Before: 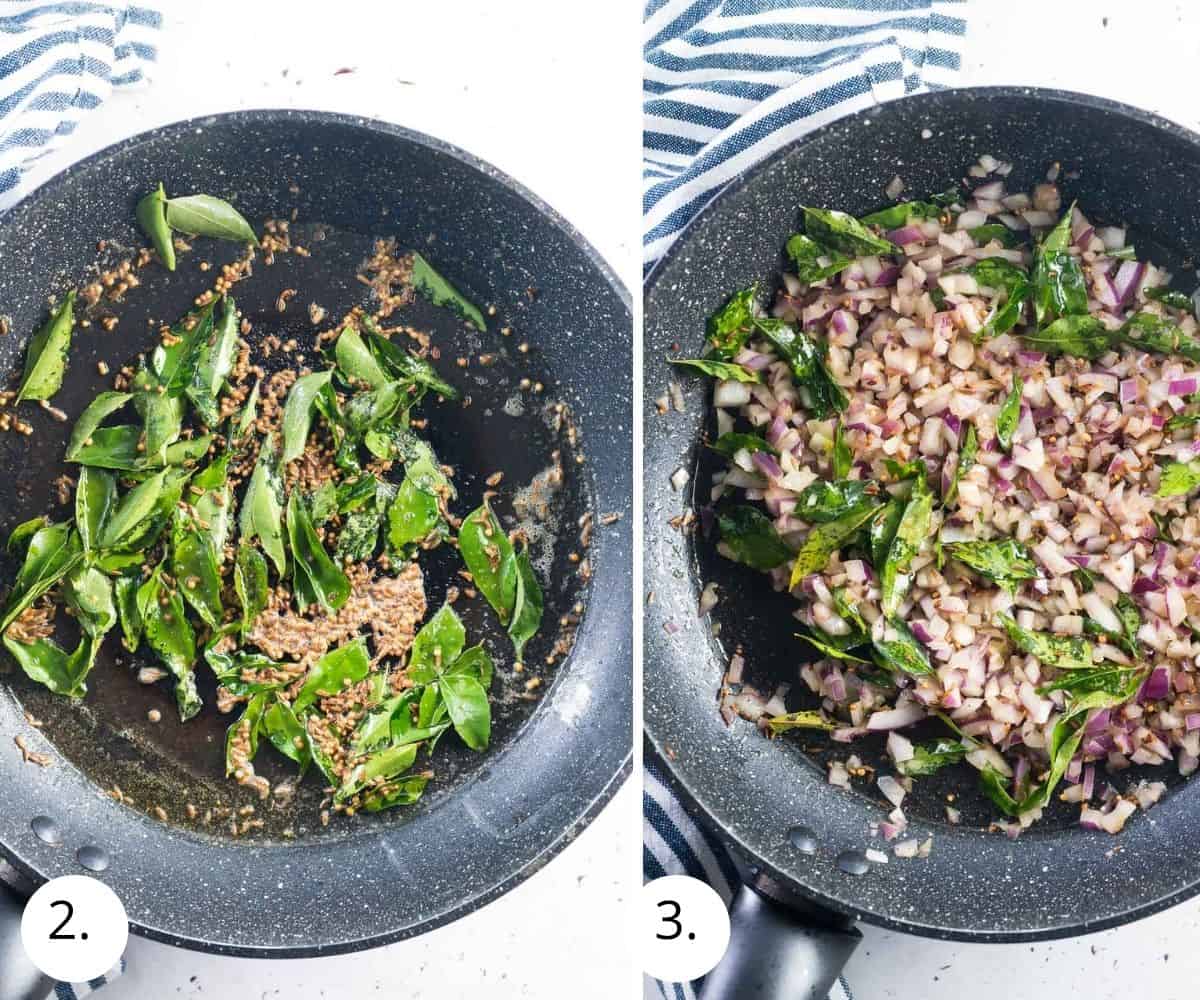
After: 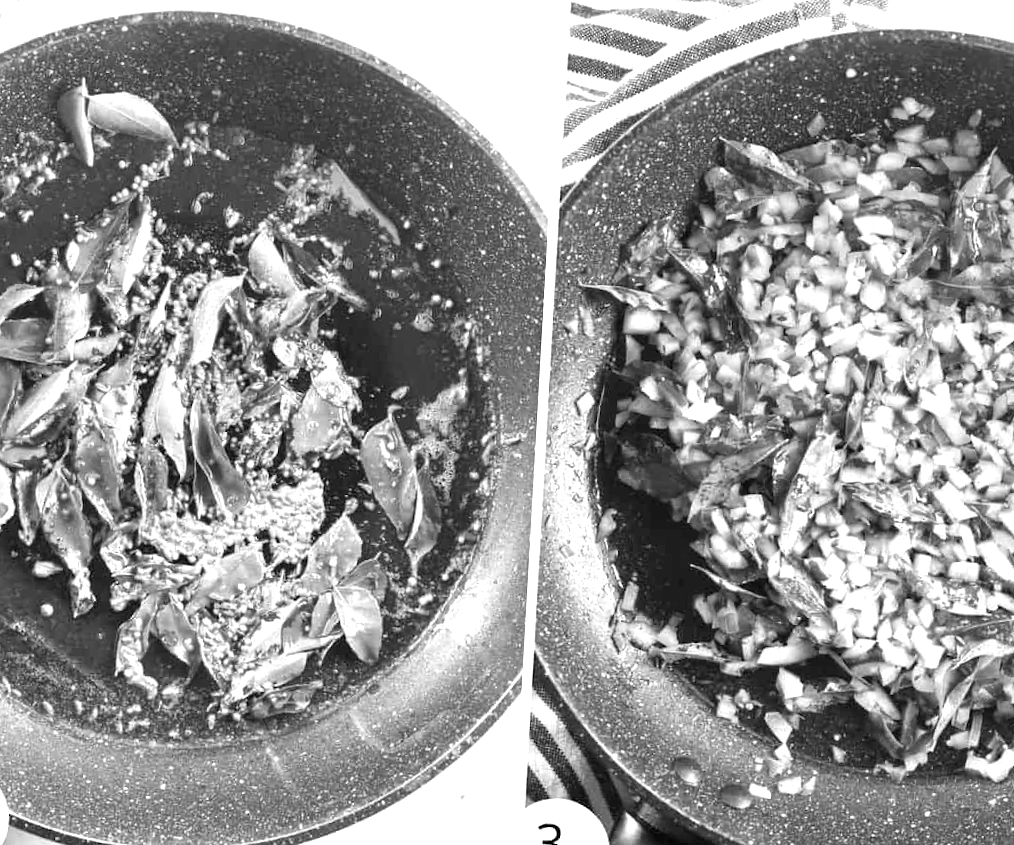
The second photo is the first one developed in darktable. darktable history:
exposure: black level correction 0, exposure 0.7 EV, compensate exposure bias true, compensate highlight preservation false
monochrome: size 3.1
crop and rotate: angle -3.27°, left 5.211%, top 5.211%, right 4.607%, bottom 4.607%
